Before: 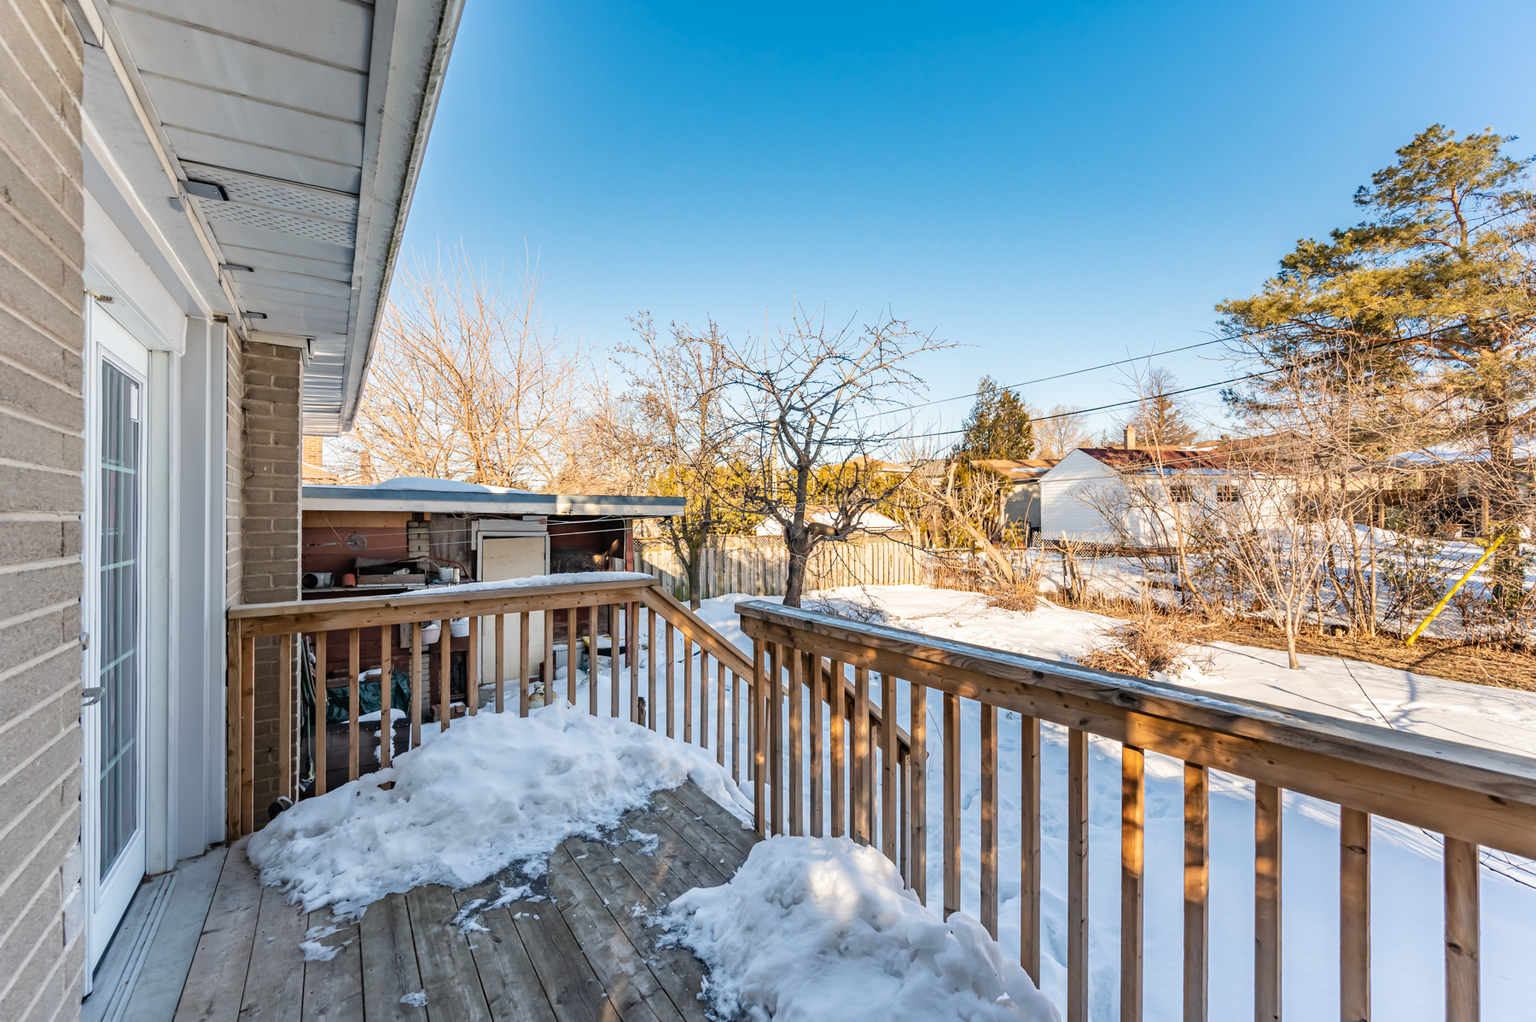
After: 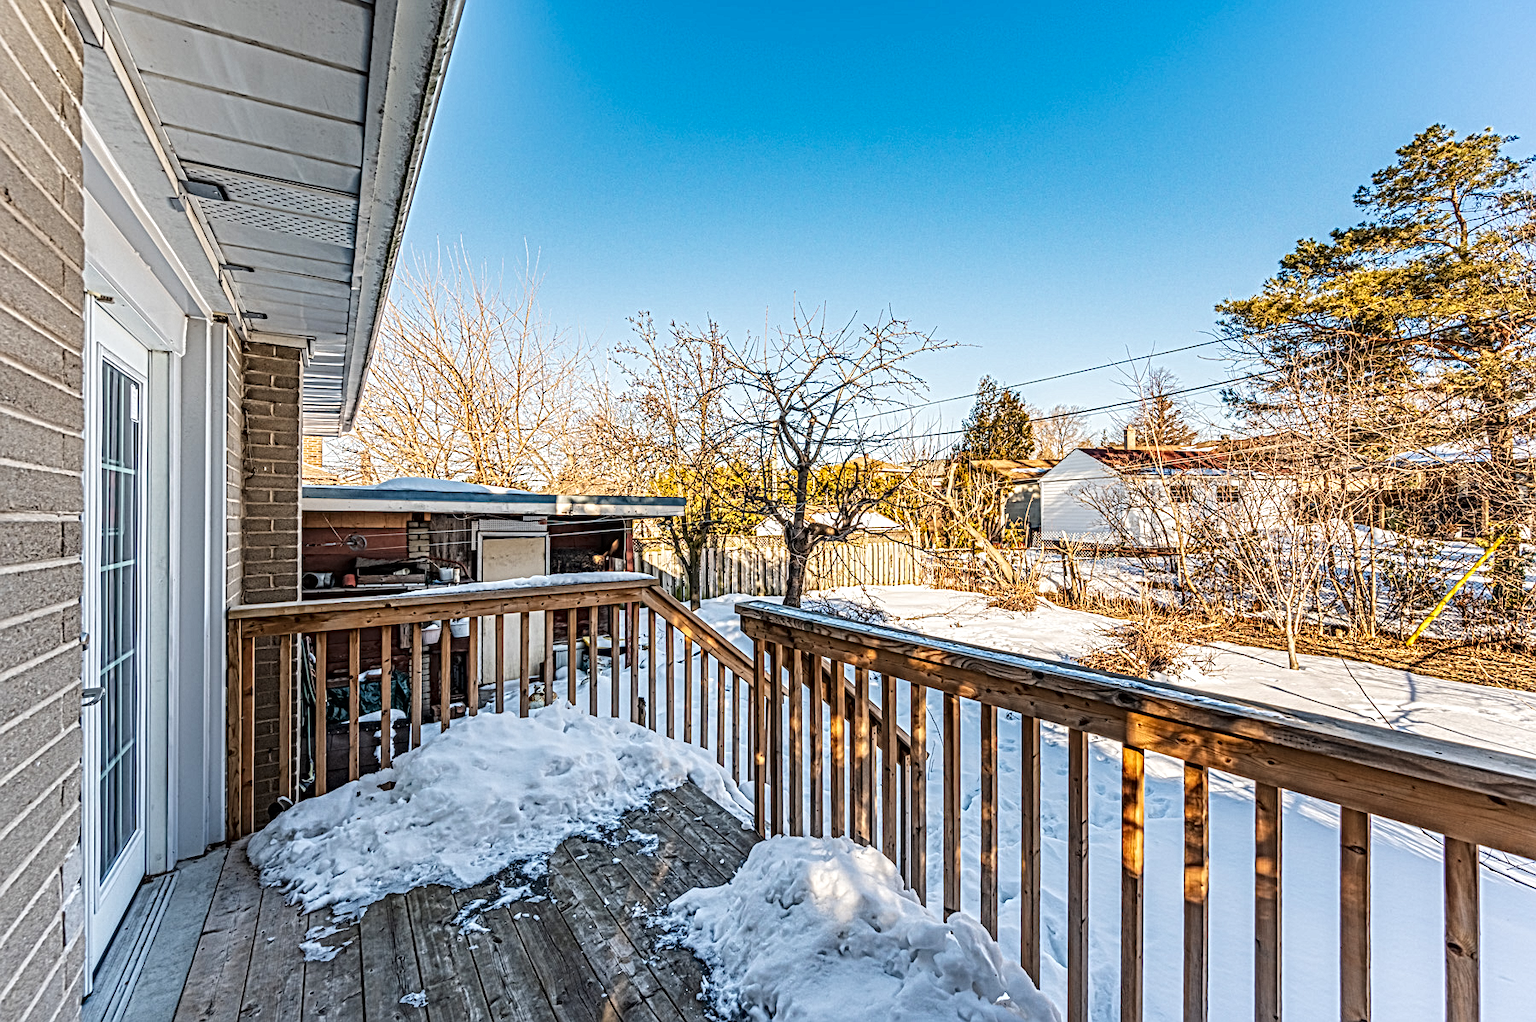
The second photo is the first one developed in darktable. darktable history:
local contrast: mode bilateral grid, contrast 21, coarseness 3, detail 298%, midtone range 0.2
tone curve: curves: ch0 [(0, 0) (0.227, 0.17) (0.766, 0.774) (1, 1)]; ch1 [(0, 0) (0.114, 0.127) (0.437, 0.452) (0.498, 0.495) (0.579, 0.576) (1, 1)]; ch2 [(0, 0) (0.233, 0.259) (0.493, 0.492) (0.568, 0.579) (1, 1)], preserve colors none
